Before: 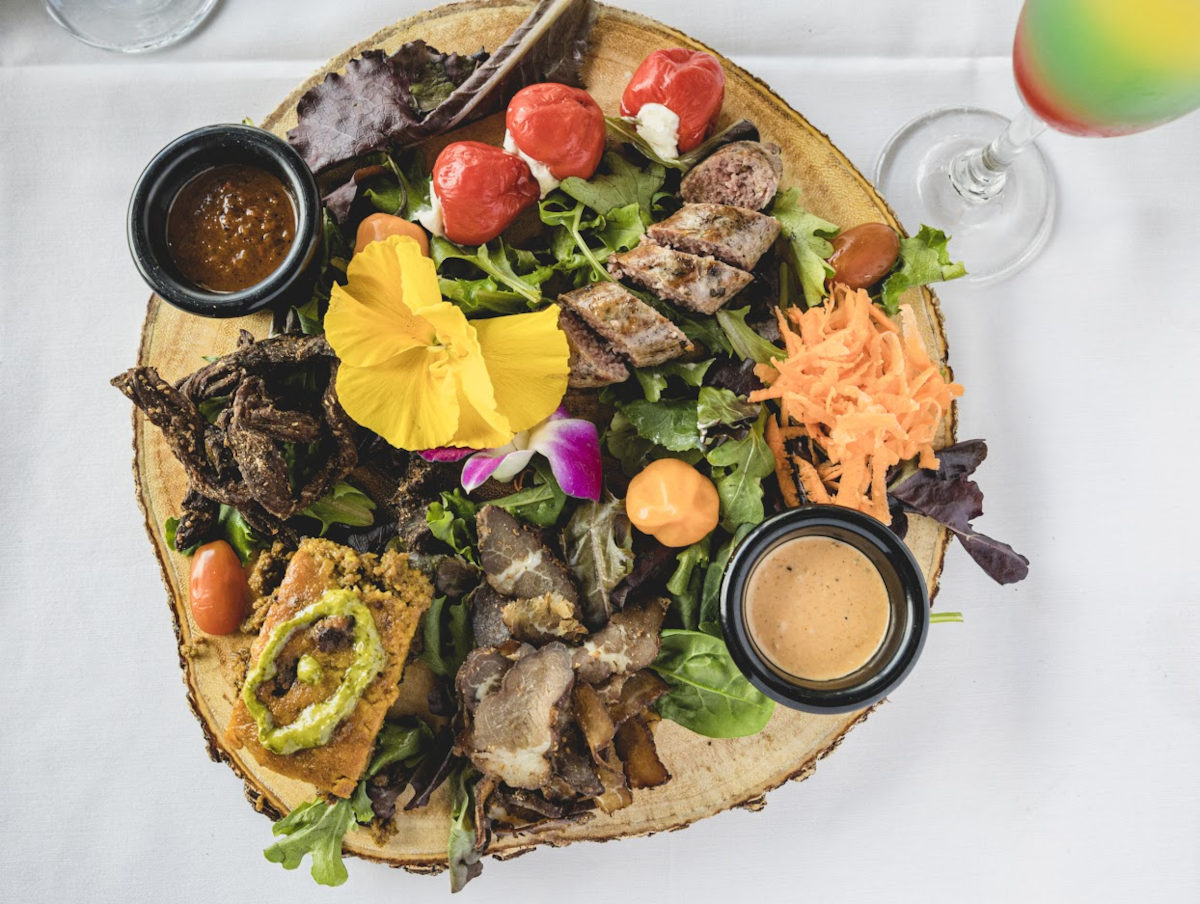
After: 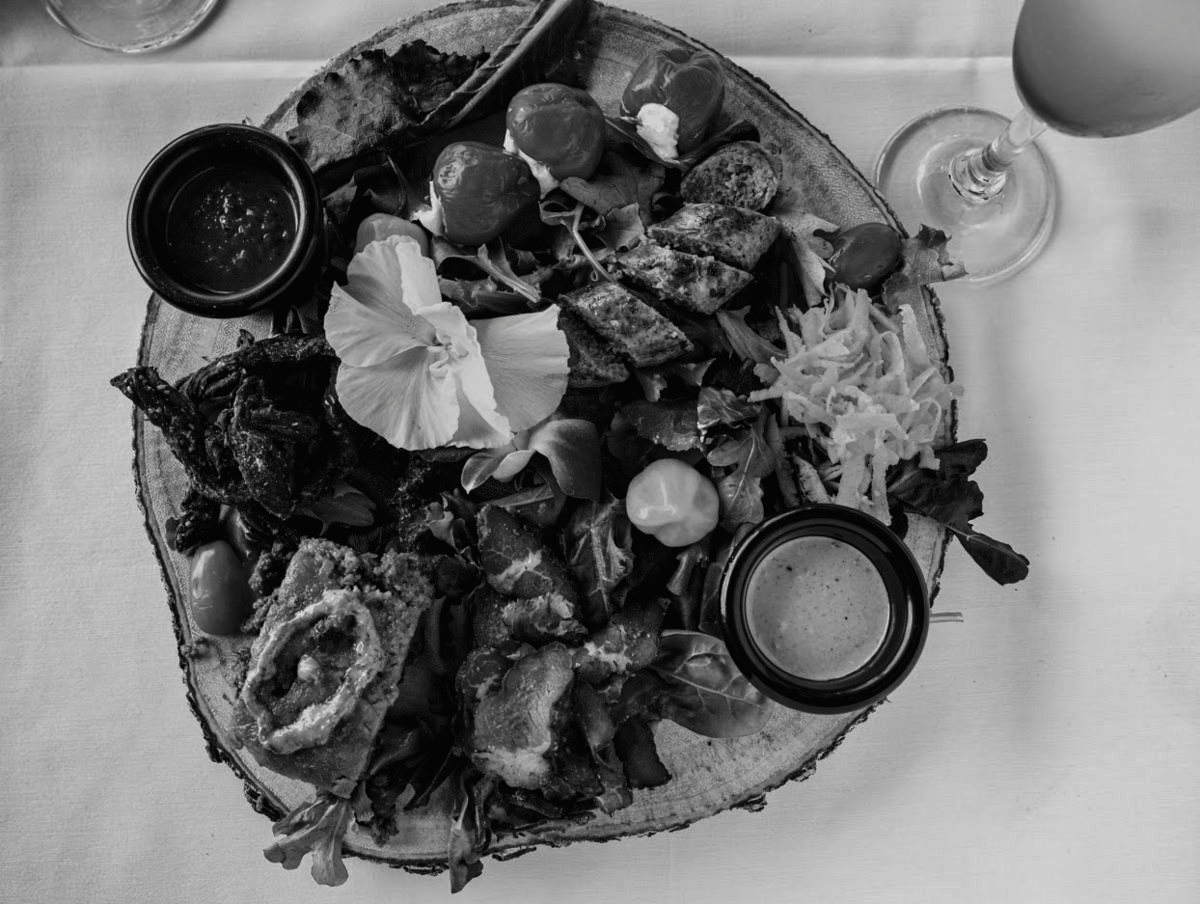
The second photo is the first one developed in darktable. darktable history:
contrast brightness saturation: contrast -0.033, brightness -0.57, saturation -0.999
